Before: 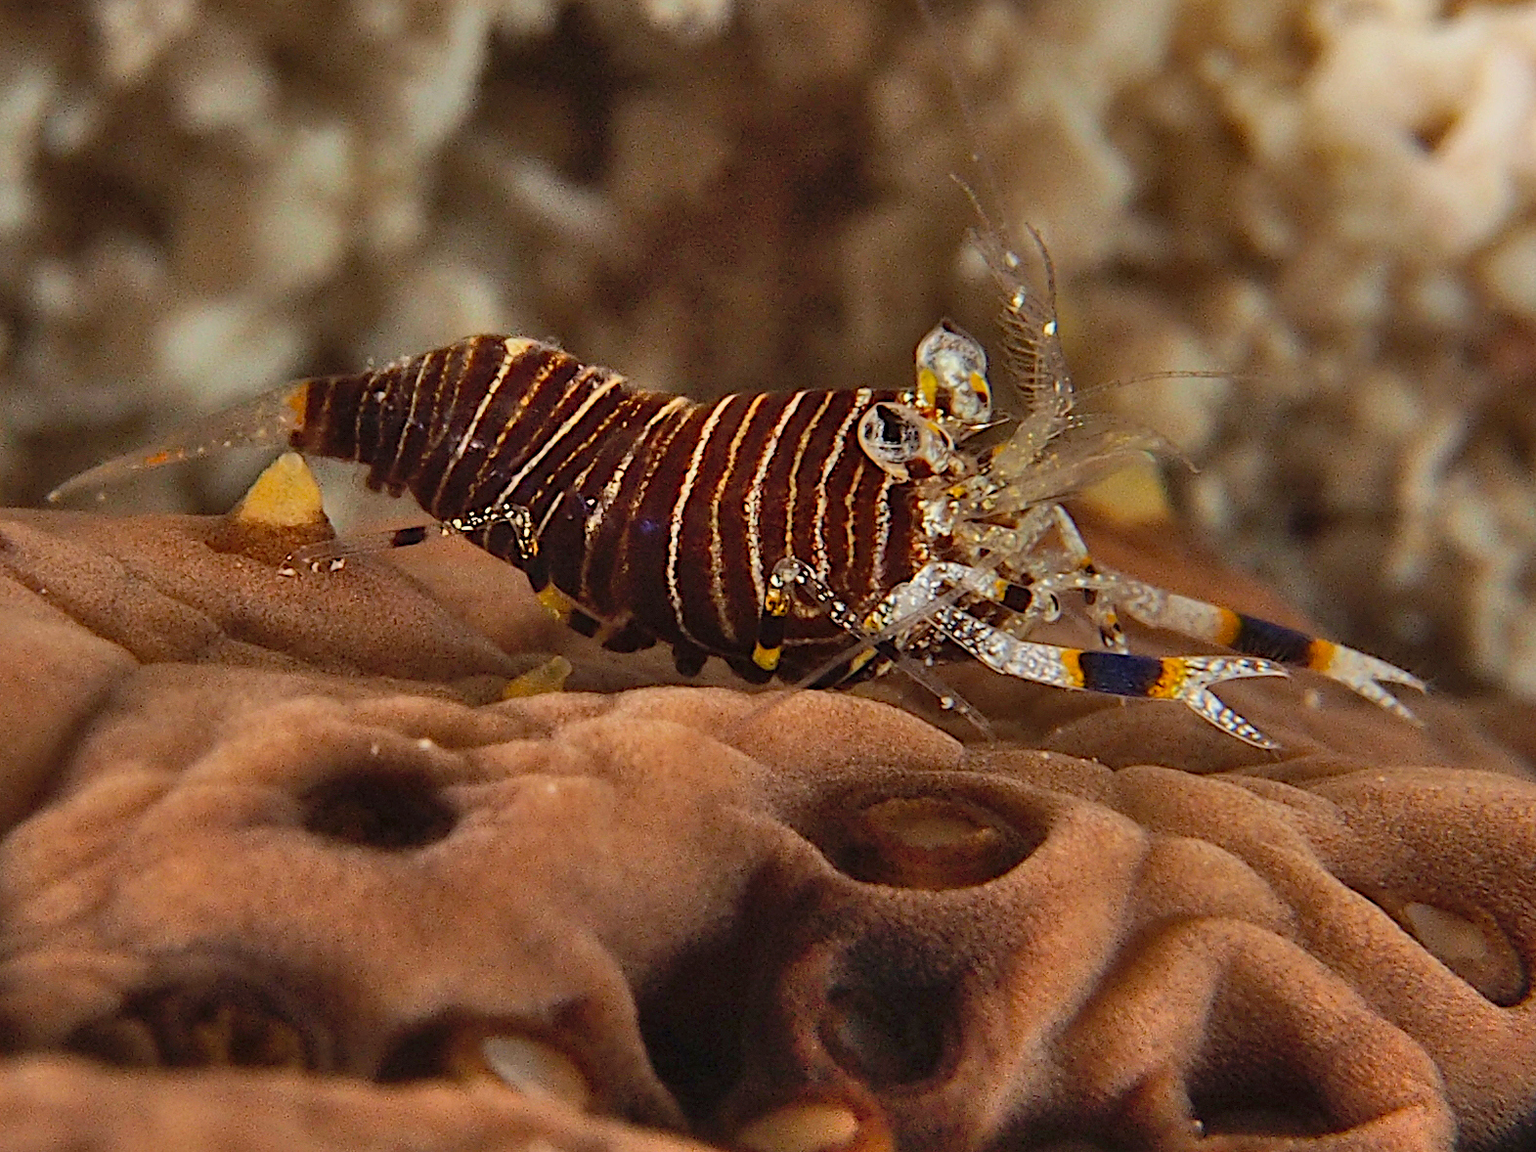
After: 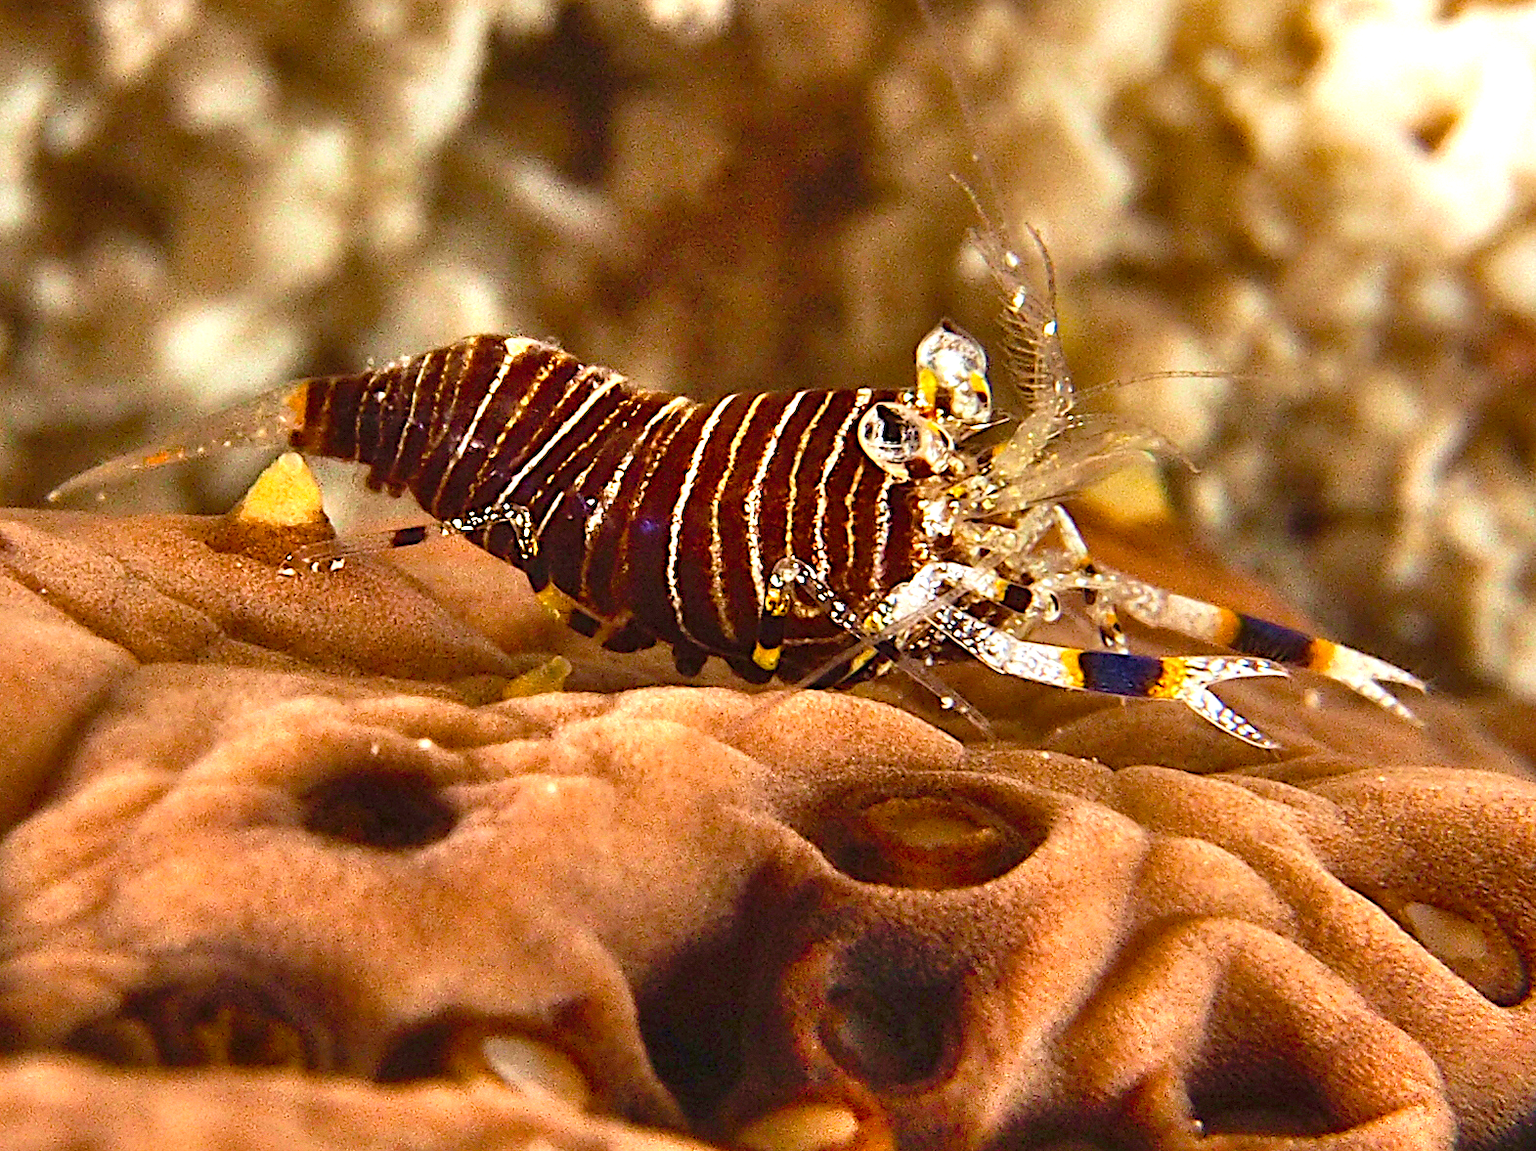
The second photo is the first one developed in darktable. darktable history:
exposure: exposure 0.663 EV, compensate highlight preservation false
color balance rgb: highlights gain › luminance 14.574%, perceptual saturation grading › global saturation 20%, perceptual saturation grading › highlights -25.755%, perceptual saturation grading › shadows 50.386%, perceptual brilliance grading › highlights 11.764%
velvia: on, module defaults
